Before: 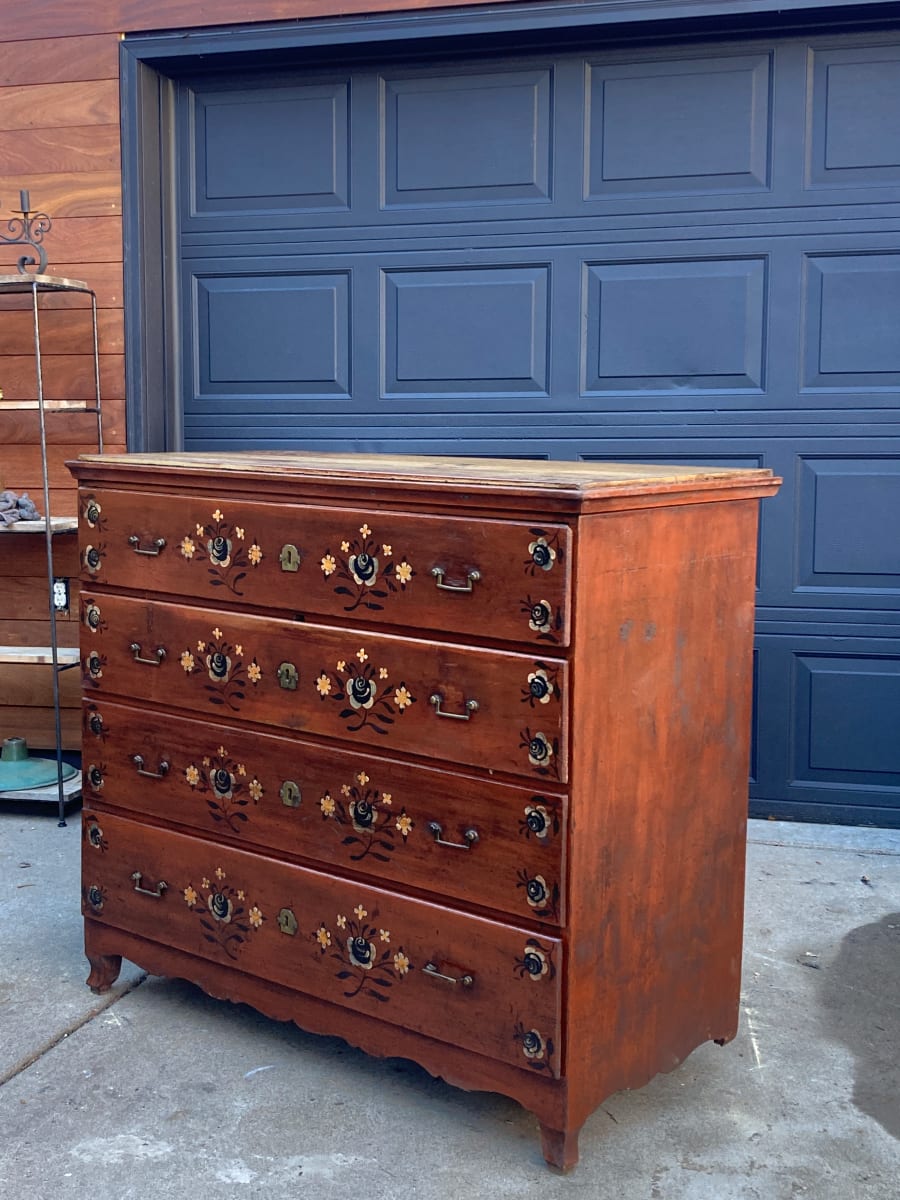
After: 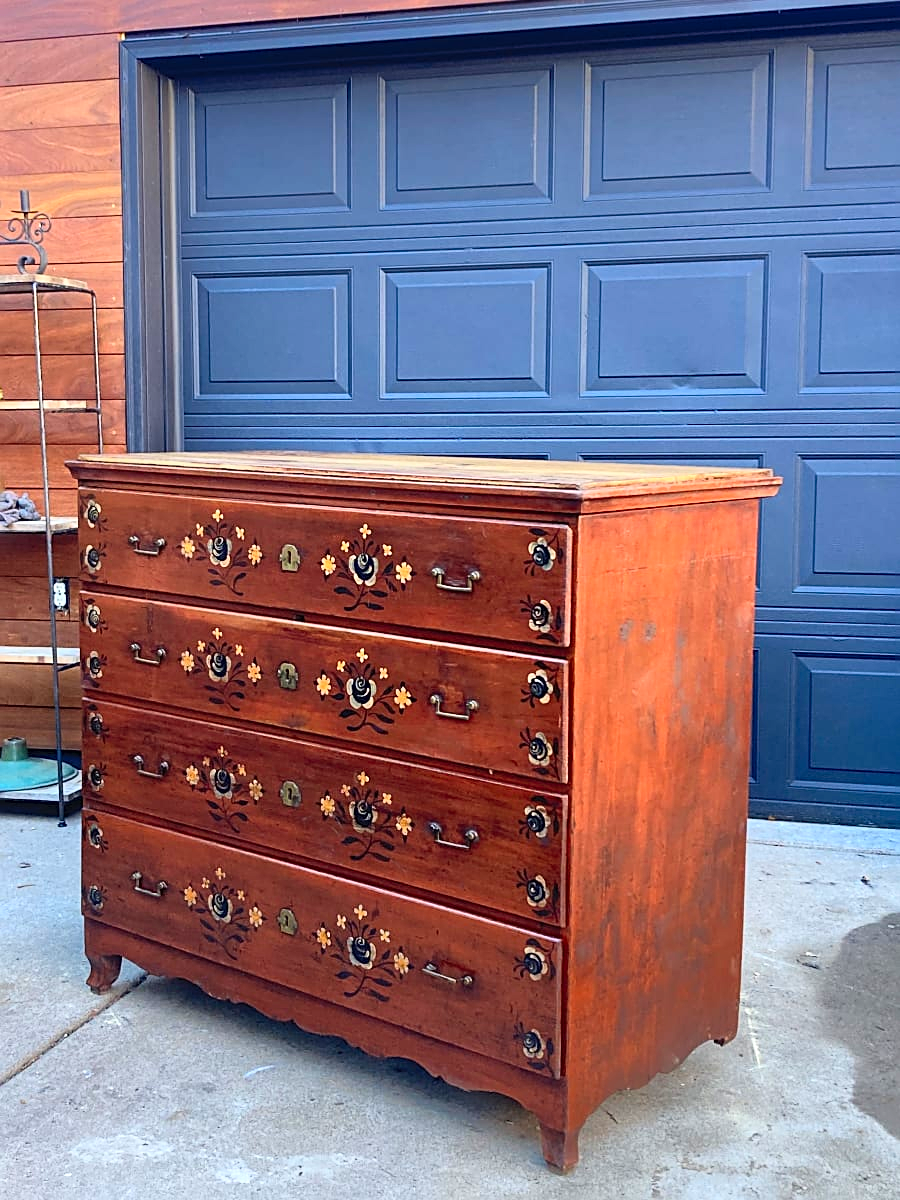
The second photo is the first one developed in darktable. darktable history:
contrast brightness saturation: contrast 0.238, brightness 0.266, saturation 0.387
sharpen: on, module defaults
